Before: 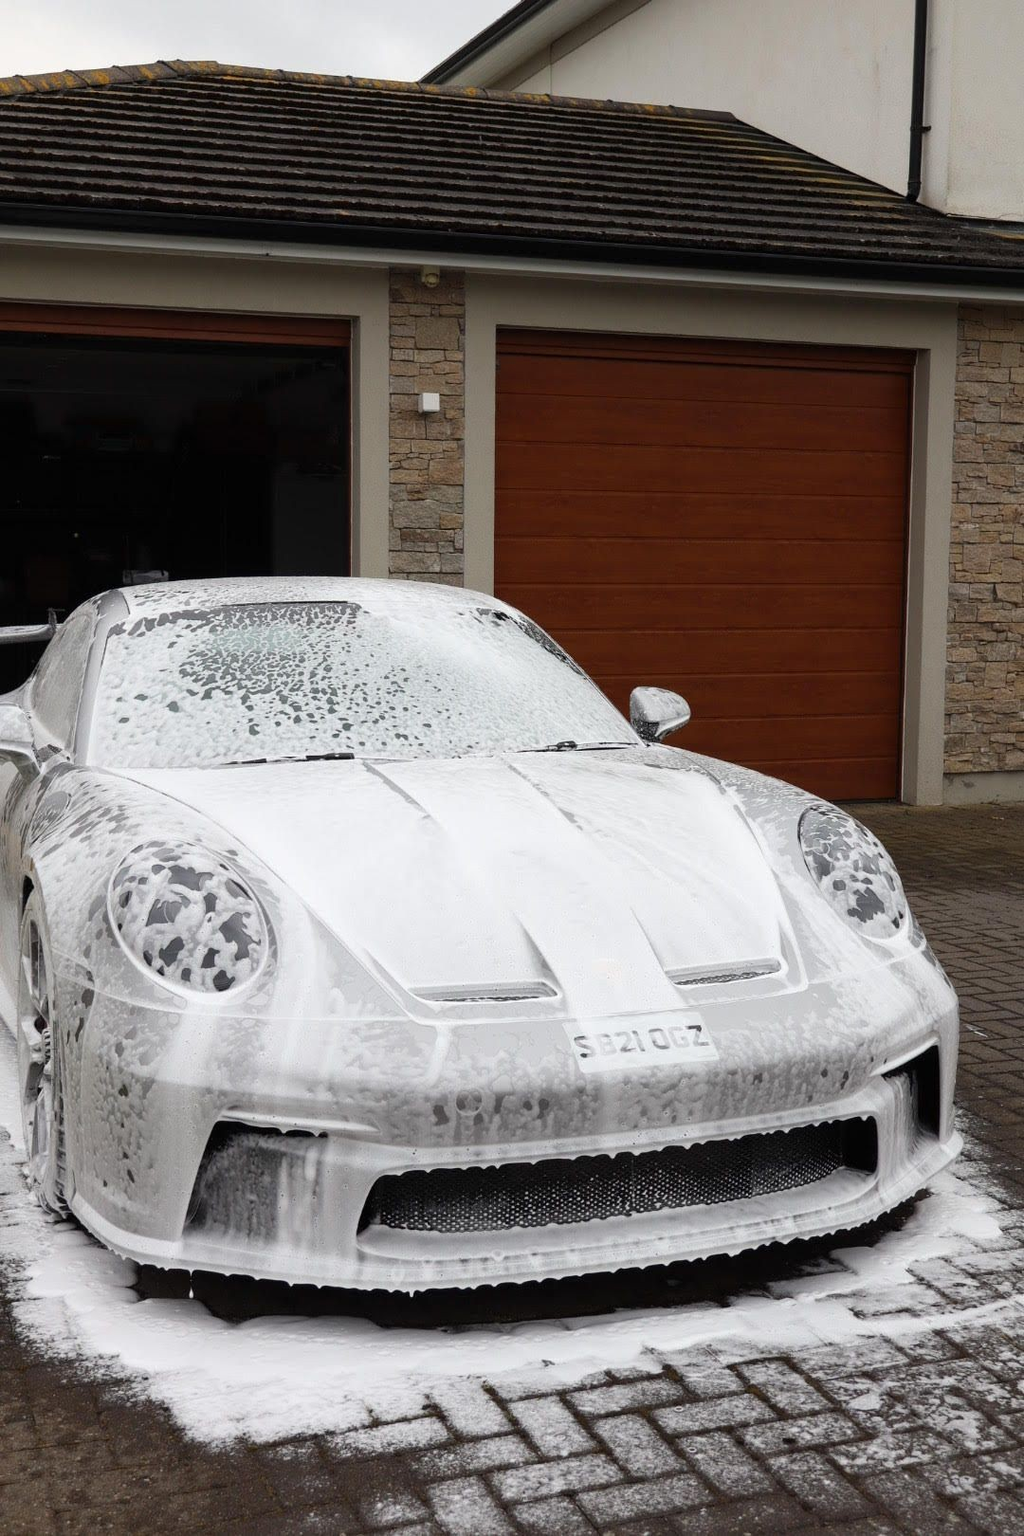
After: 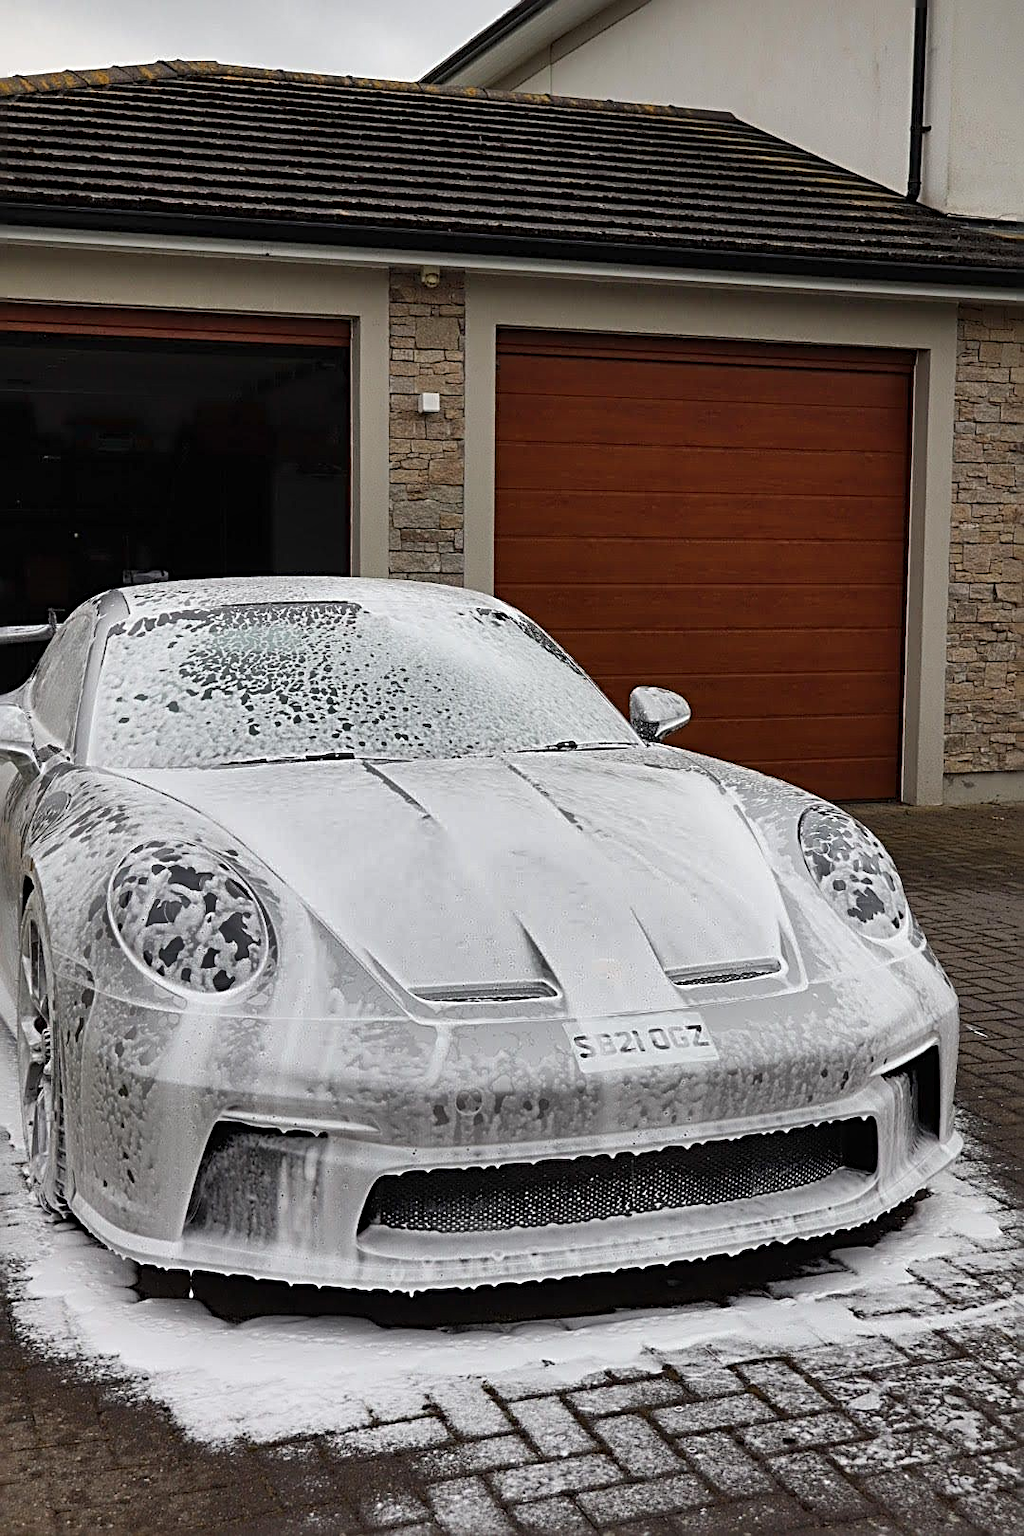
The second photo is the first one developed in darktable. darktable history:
shadows and highlights: white point adjustment -3.64, highlights -63.34, highlights color adjustment 42%, soften with gaussian
sharpen: radius 3.025, amount 0.757
